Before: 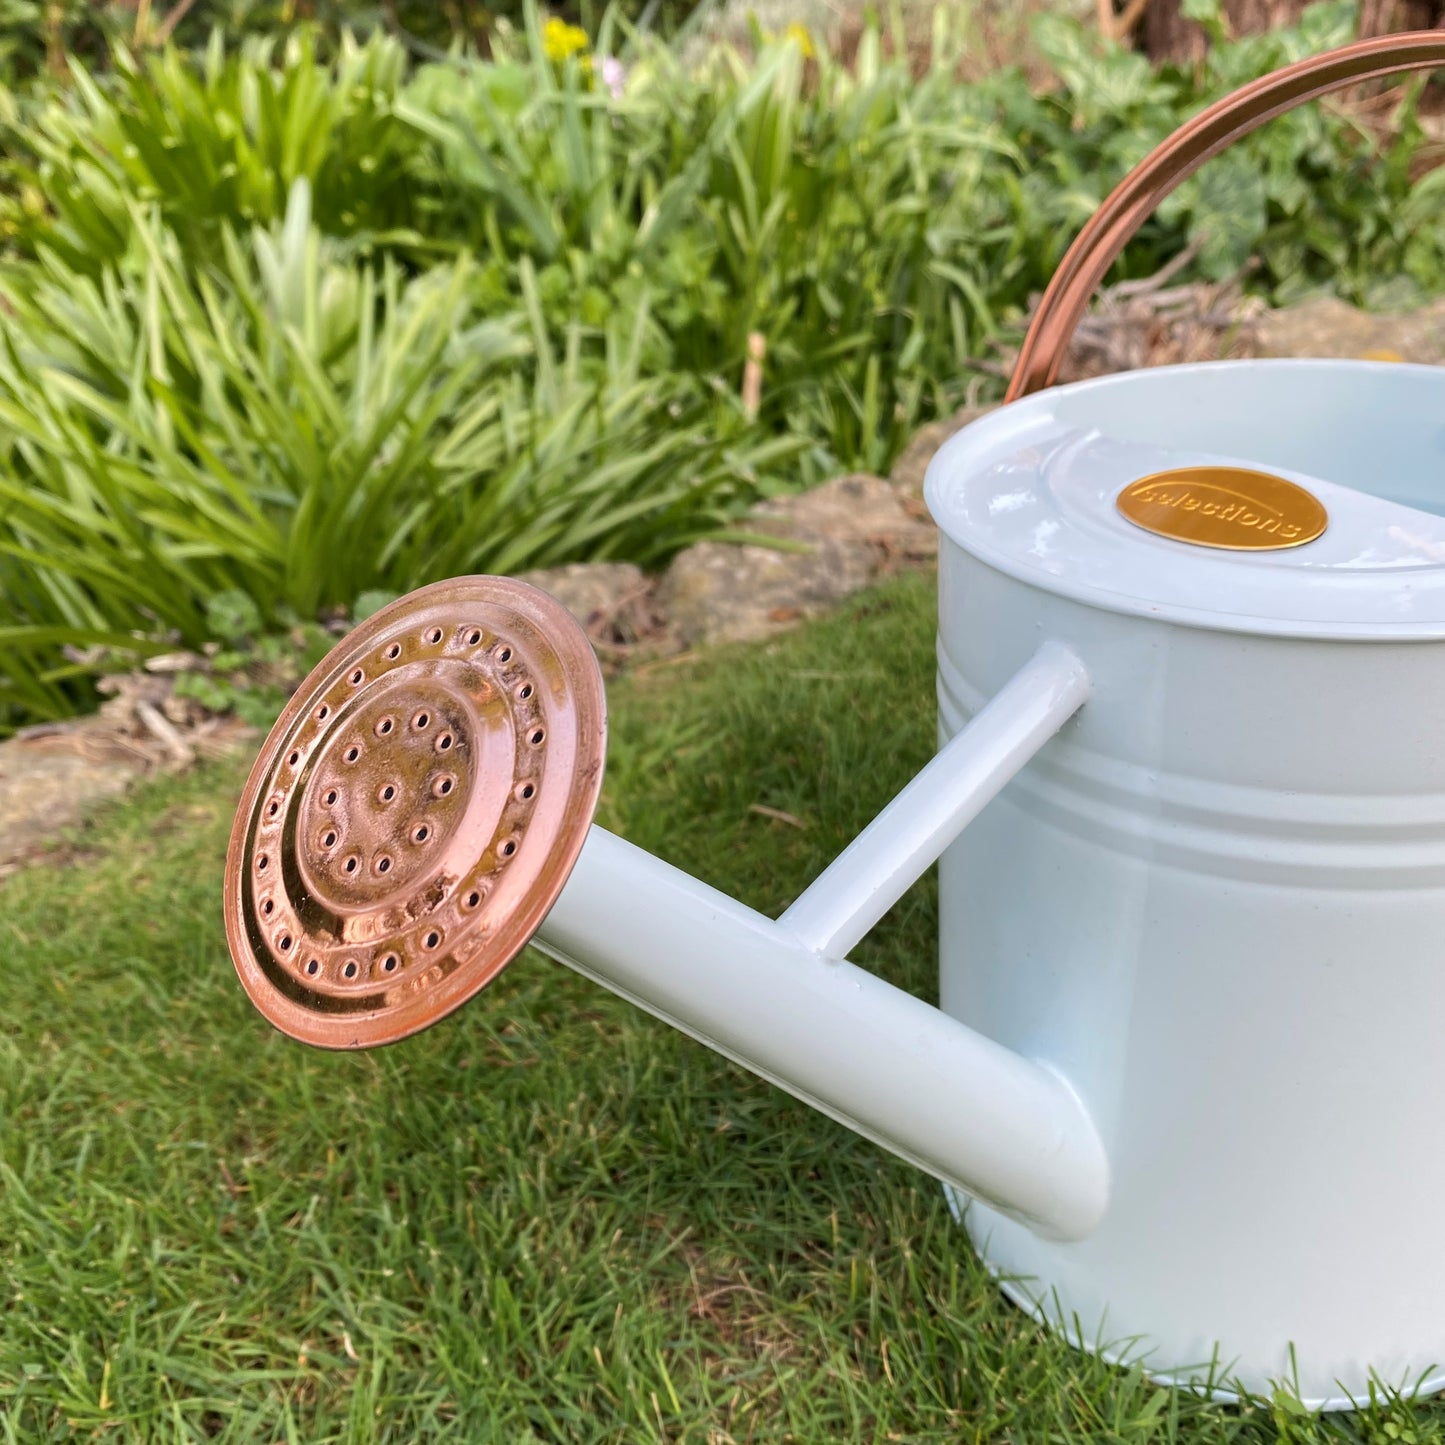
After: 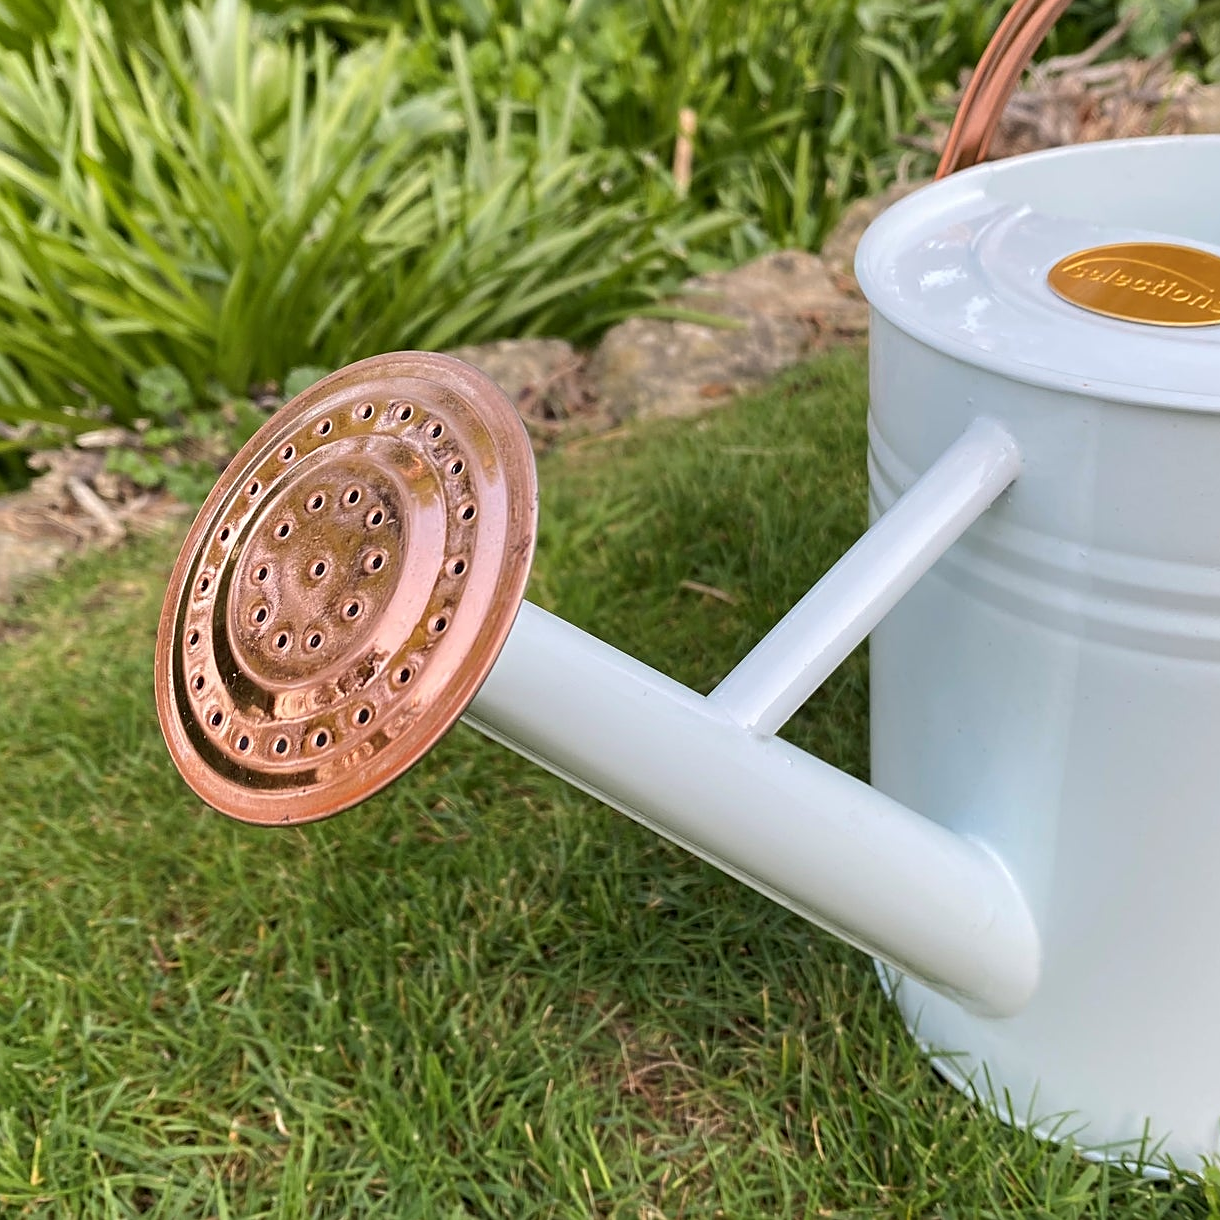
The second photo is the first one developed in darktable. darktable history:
sharpen: on, module defaults
crop and rotate: left 4.842%, top 15.51%, right 10.668%
